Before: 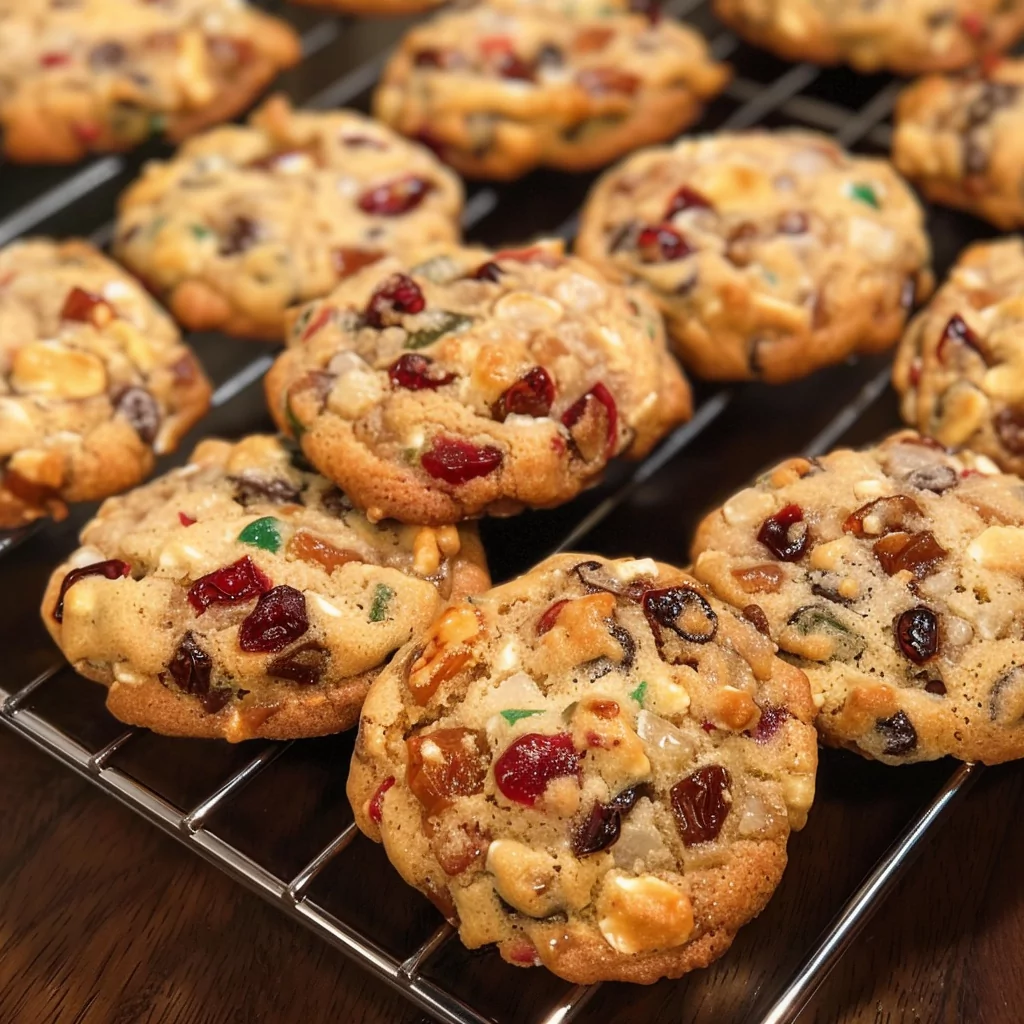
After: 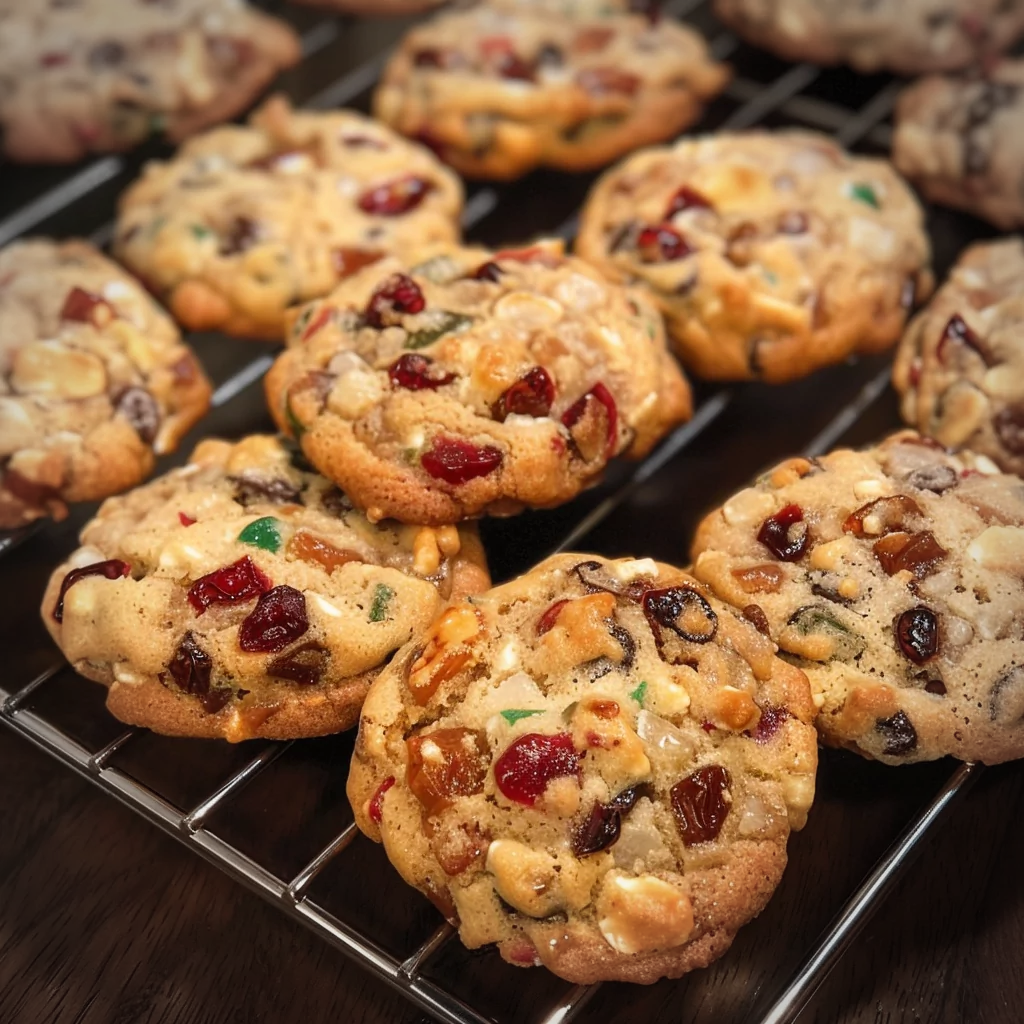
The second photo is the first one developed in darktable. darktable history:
vignetting: fall-off start 71.74%
fill light: on, module defaults
